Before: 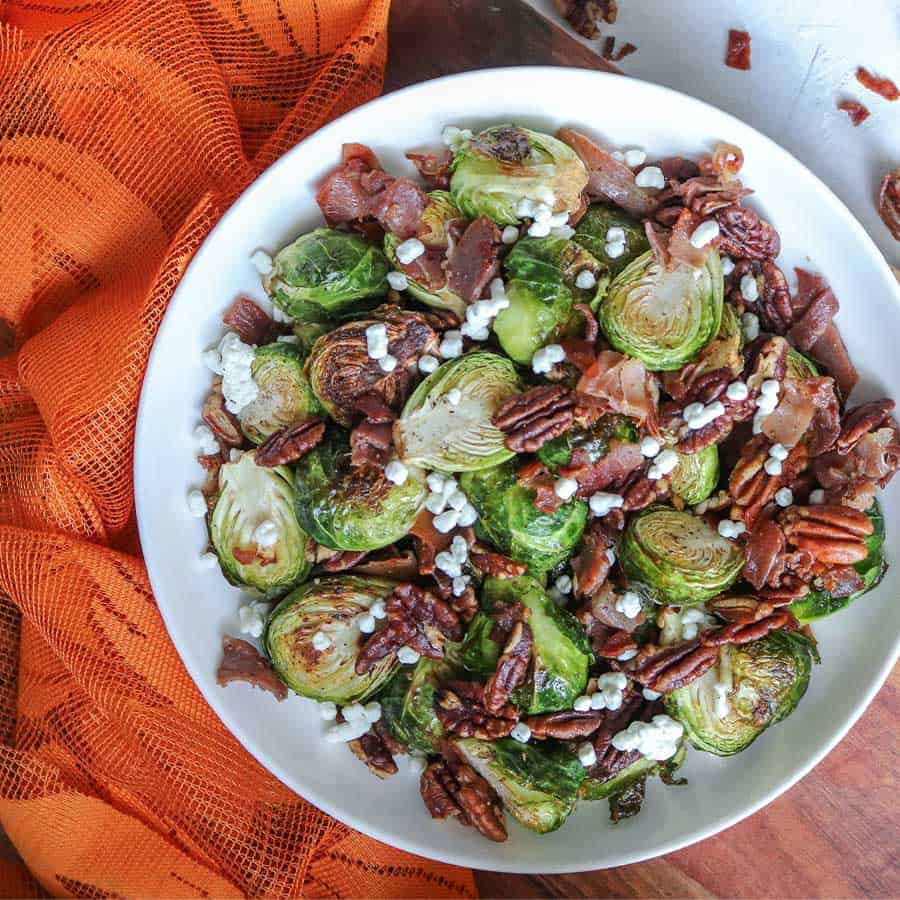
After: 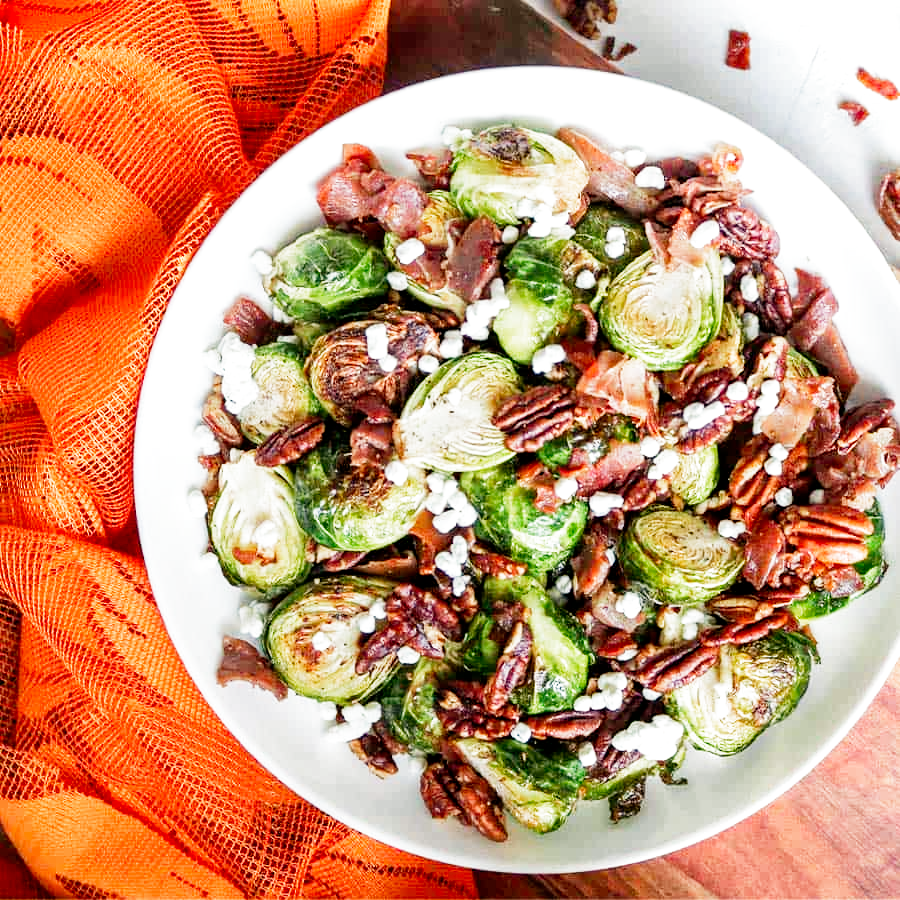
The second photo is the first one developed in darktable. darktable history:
filmic rgb: middle gray luminance 10%, black relative exposure -8.61 EV, white relative exposure 3.3 EV, threshold 6 EV, target black luminance 0%, hardness 5.2, latitude 44.69%, contrast 1.302, highlights saturation mix 5%, shadows ↔ highlights balance 24.64%, add noise in highlights 0, preserve chrominance no, color science v3 (2019), use custom middle-gray values true, iterations of high-quality reconstruction 0, contrast in highlights soft, enable highlight reconstruction true
white balance: red 1.045, blue 0.932
